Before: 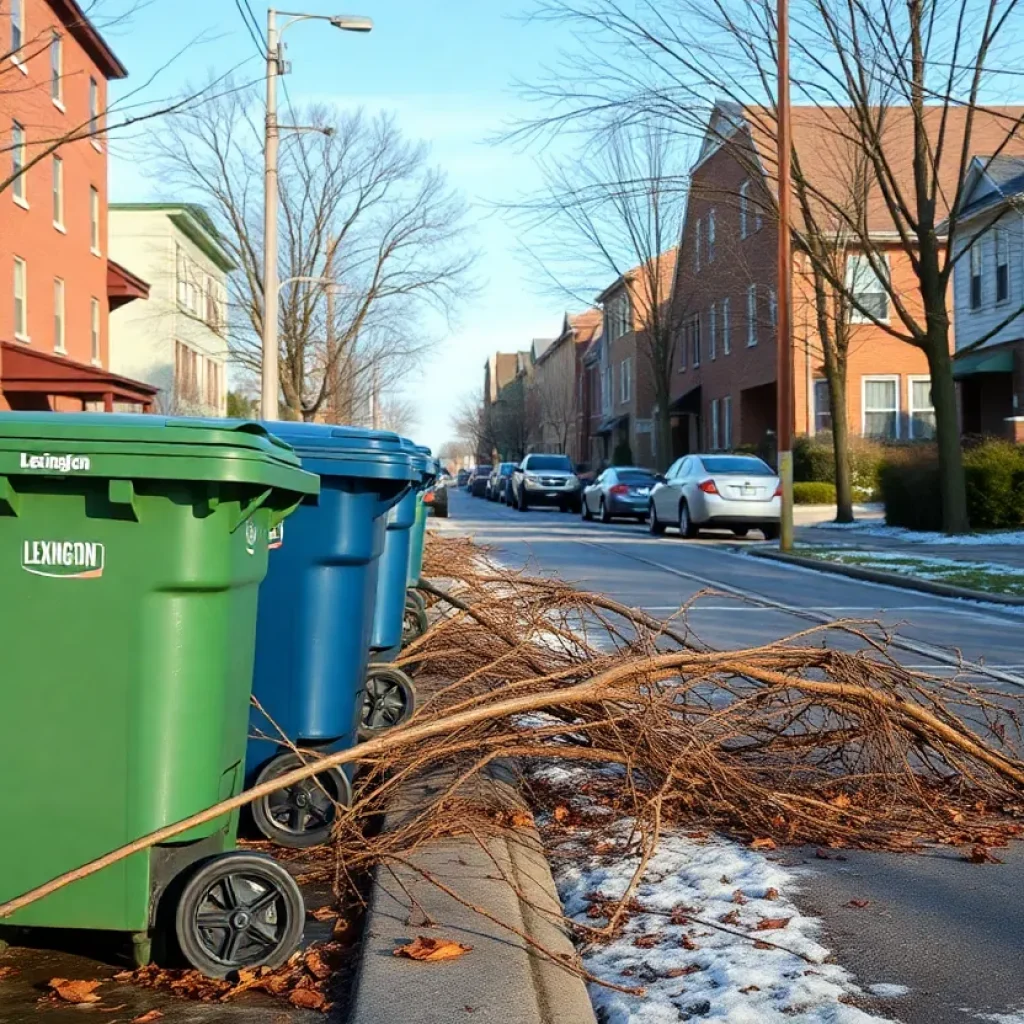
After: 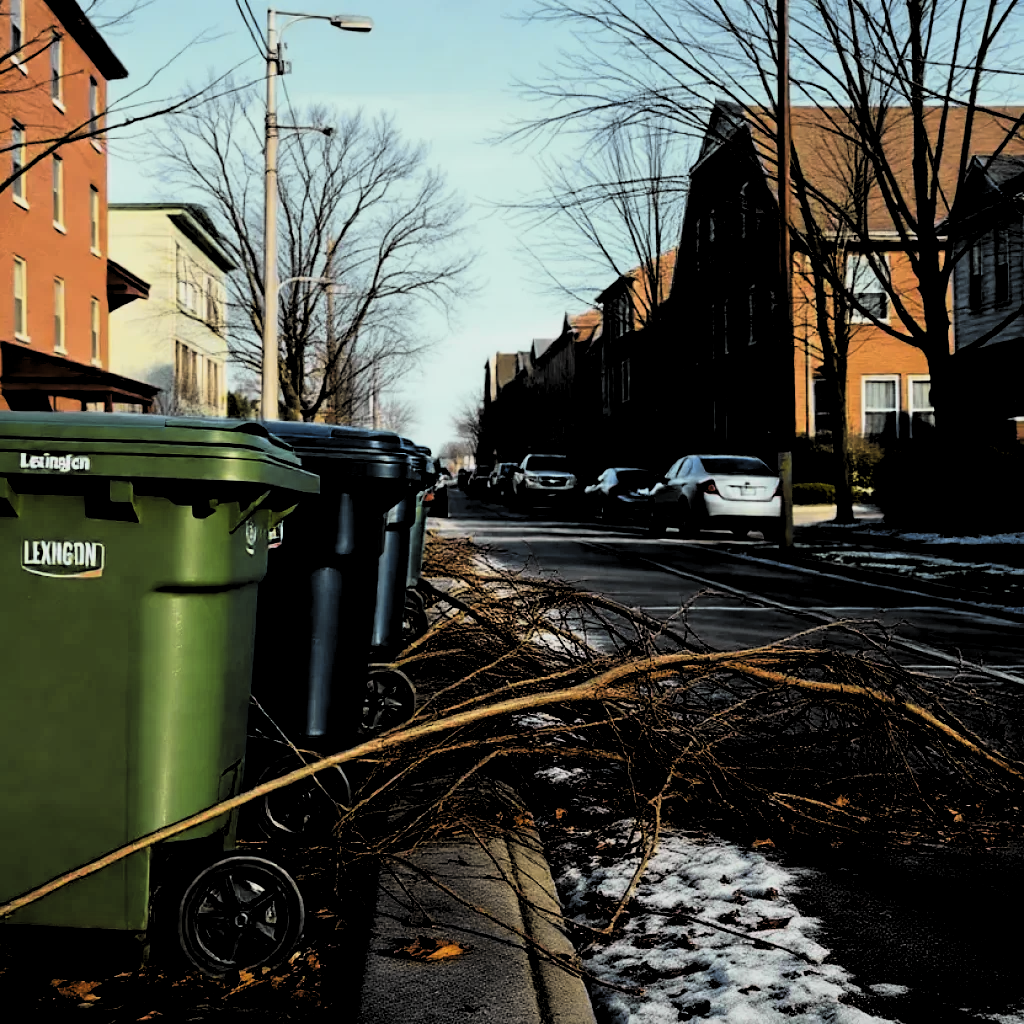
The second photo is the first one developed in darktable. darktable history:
levels: levels [0.514, 0.759, 1]
tone curve: curves: ch0 [(0, 0) (0.168, 0.142) (0.359, 0.44) (0.469, 0.544) (0.634, 0.722) (0.858, 0.903) (1, 0.968)]; ch1 [(0, 0) (0.437, 0.453) (0.472, 0.47) (0.502, 0.502) (0.54, 0.534) (0.57, 0.592) (0.618, 0.66) (0.699, 0.749) (0.859, 0.919) (1, 1)]; ch2 [(0, 0) (0.33, 0.301) (0.421, 0.443) (0.476, 0.498) (0.505, 0.503) (0.547, 0.557) (0.586, 0.634) (0.608, 0.676) (1, 1)], color space Lab, independent channels, preserve colors none
